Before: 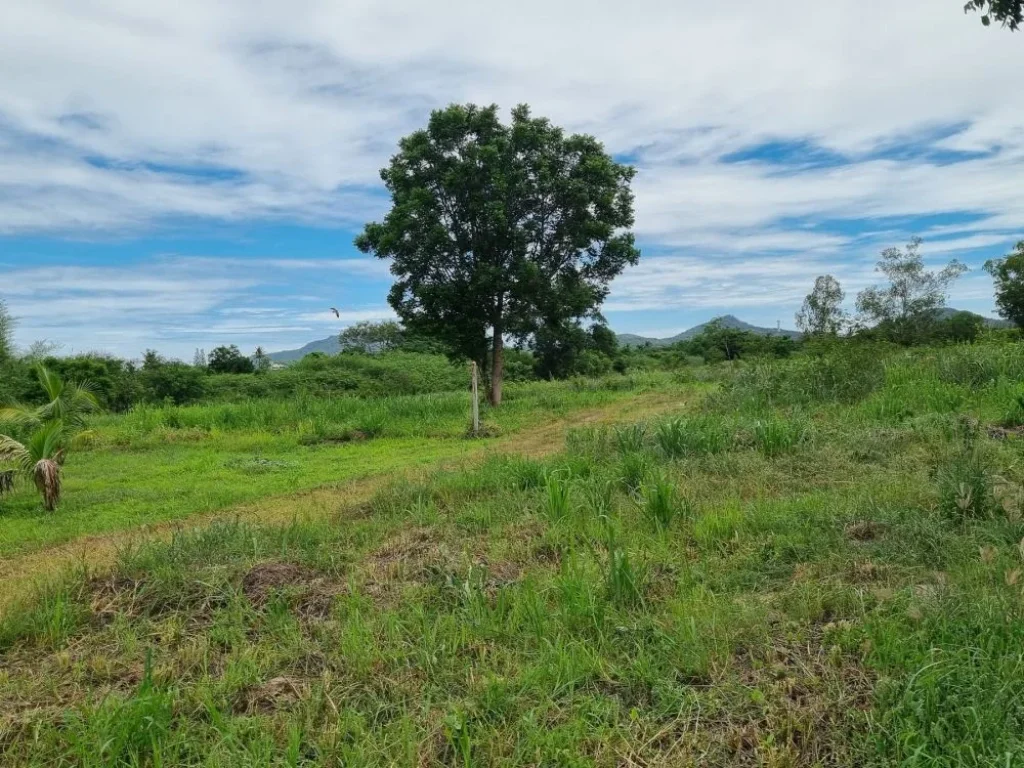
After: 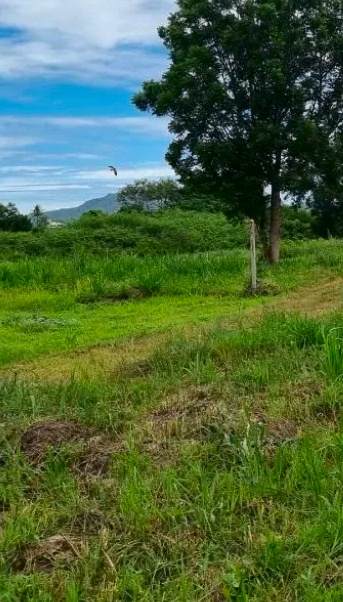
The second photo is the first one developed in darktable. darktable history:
exposure: exposure 0.2 EV, compensate highlight preservation false
contrast brightness saturation: contrast 0.07, brightness -0.14, saturation 0.11
crop and rotate: left 21.77%, top 18.528%, right 44.676%, bottom 2.997%
